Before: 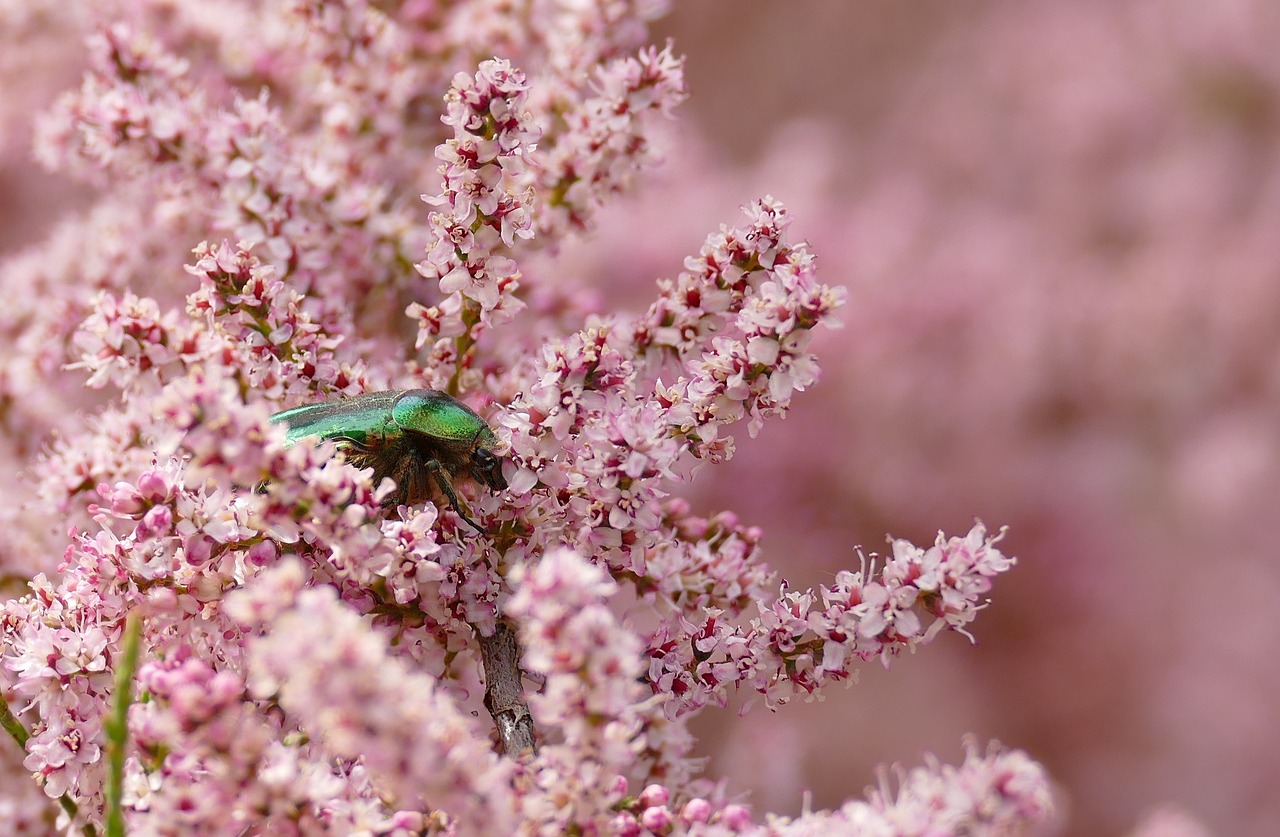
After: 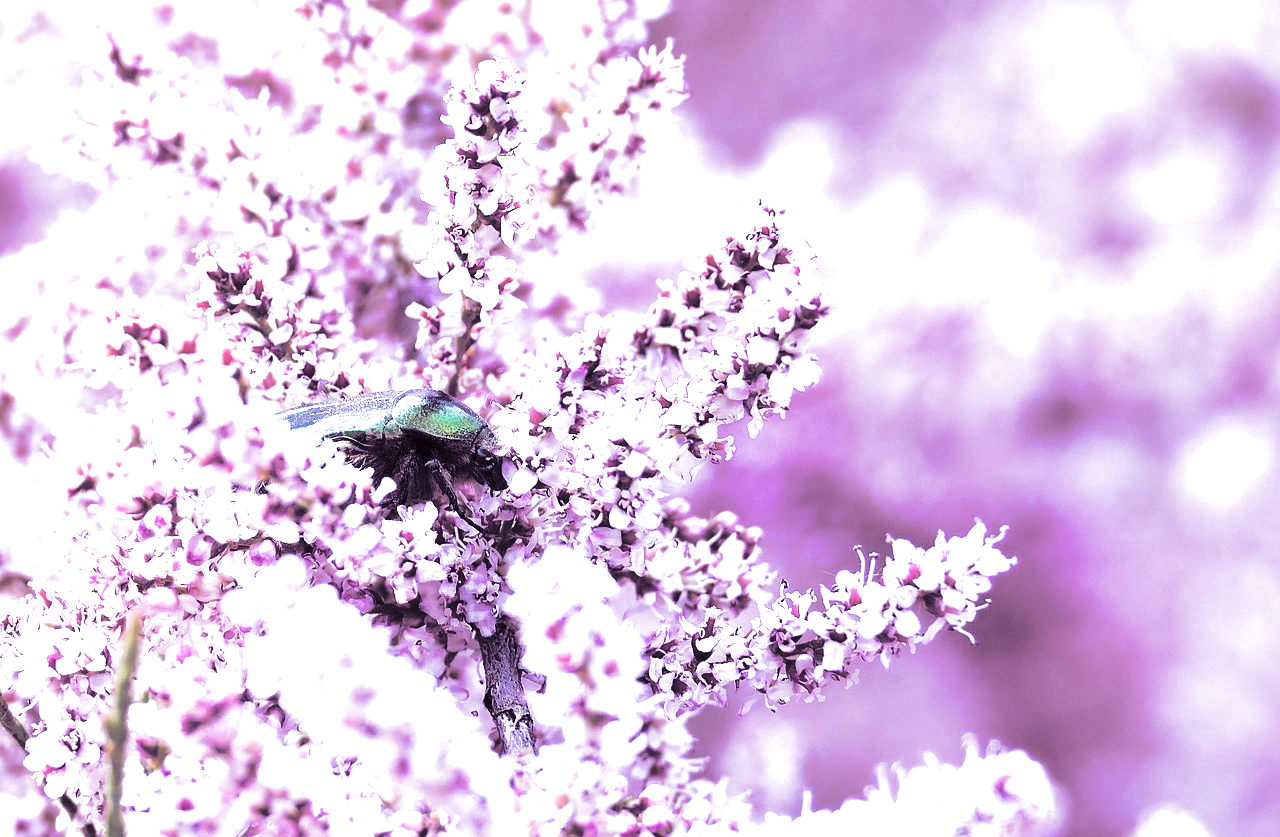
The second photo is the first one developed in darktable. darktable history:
split-toning: shadows › hue 266.4°, shadows › saturation 0.4, highlights › hue 61.2°, highlights › saturation 0.3, compress 0%
white balance: red 0.98, blue 1.61
base curve: curves: ch0 [(0, 0) (0.032, 0.037) (0.105, 0.228) (0.435, 0.76) (0.856, 0.983) (1, 1)]
